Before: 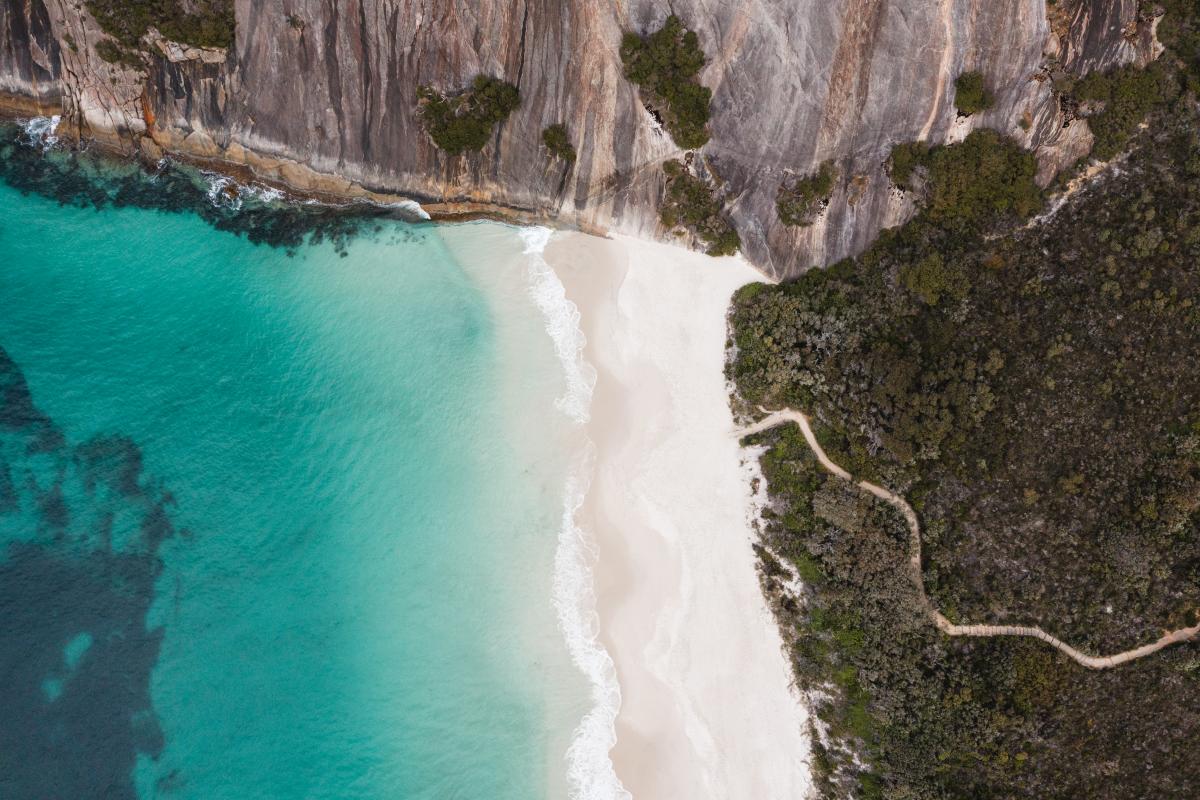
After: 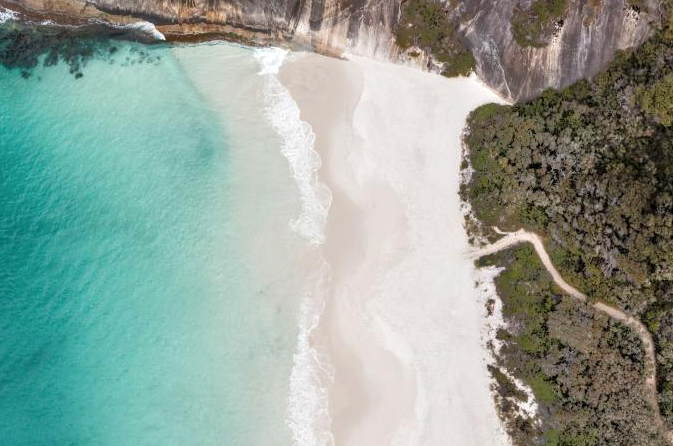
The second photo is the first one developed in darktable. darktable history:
crop and rotate: left 22.092%, top 22.398%, right 21.811%, bottom 21.743%
tone equalizer: -8 EV -0.49 EV, -7 EV -0.279 EV, -6 EV -0.107 EV, -5 EV 0.382 EV, -4 EV 0.978 EV, -3 EV 0.798 EV, -2 EV -0.01 EV, -1 EV 0.126 EV, +0 EV -0.027 EV
local contrast: on, module defaults
contrast brightness saturation: saturation -0.048
